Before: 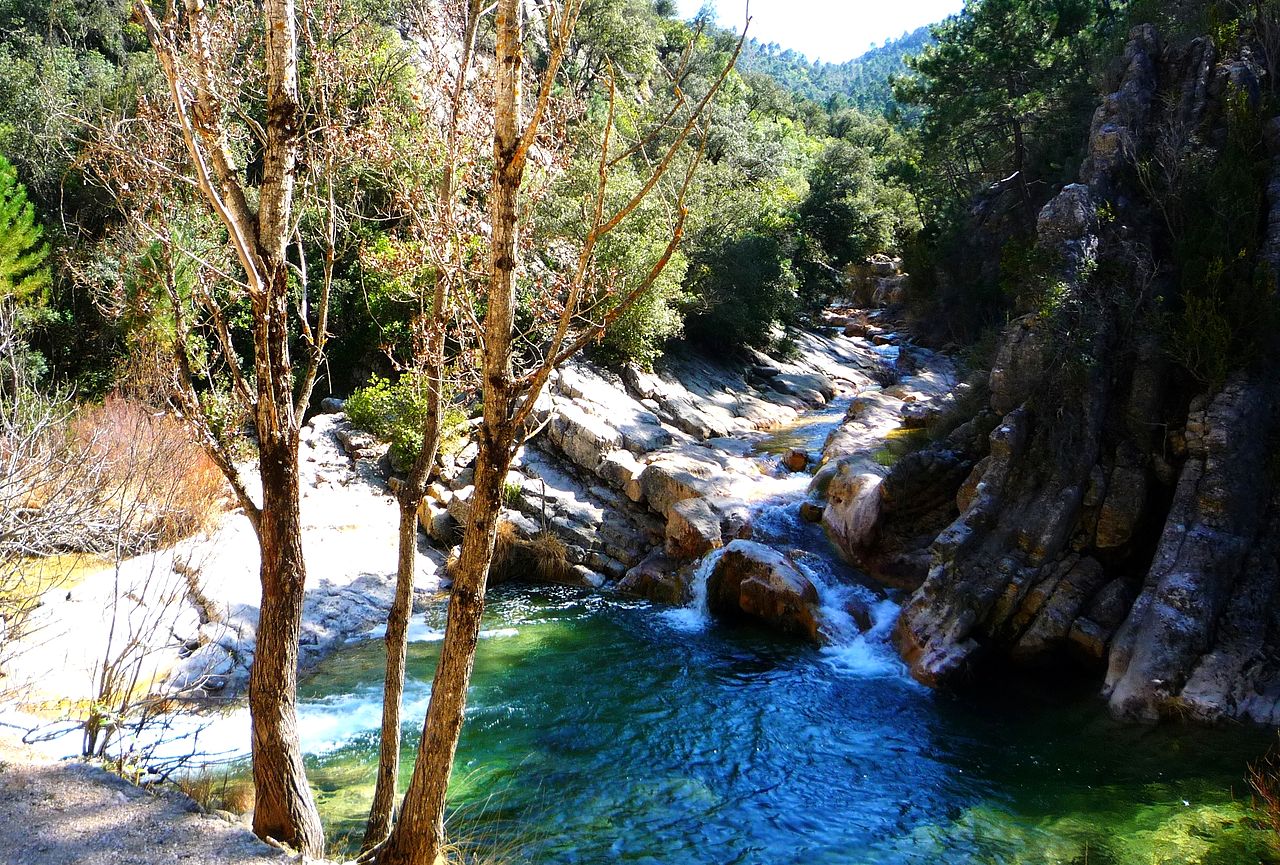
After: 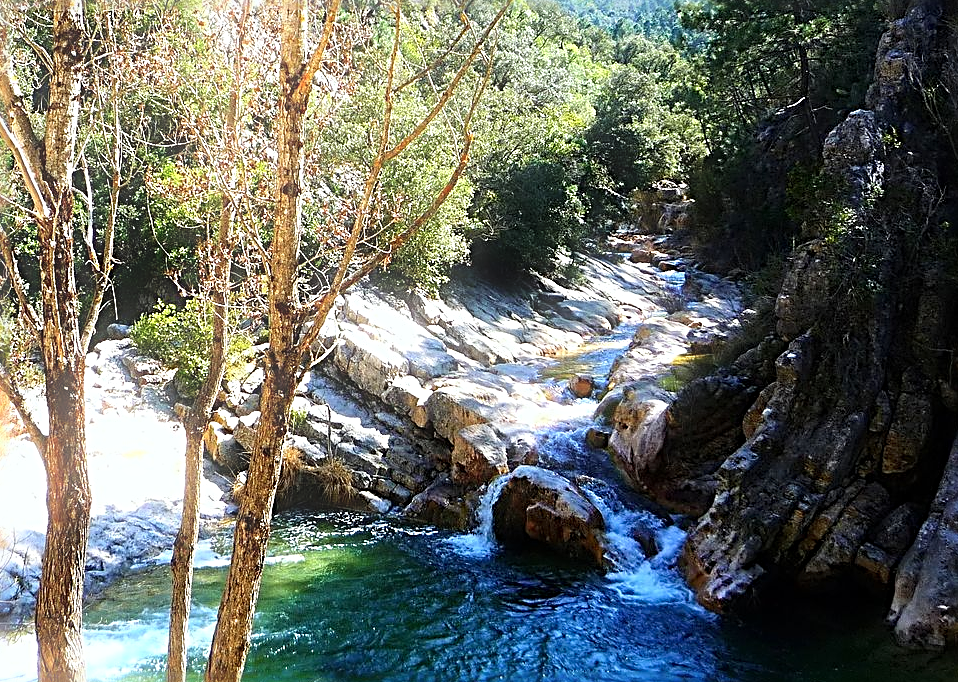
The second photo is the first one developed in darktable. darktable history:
white balance: red 0.978, blue 0.999
sharpen: radius 3.69, amount 0.928
bloom: size 5%, threshold 95%, strength 15%
crop: left 16.768%, top 8.653%, right 8.362%, bottom 12.485%
